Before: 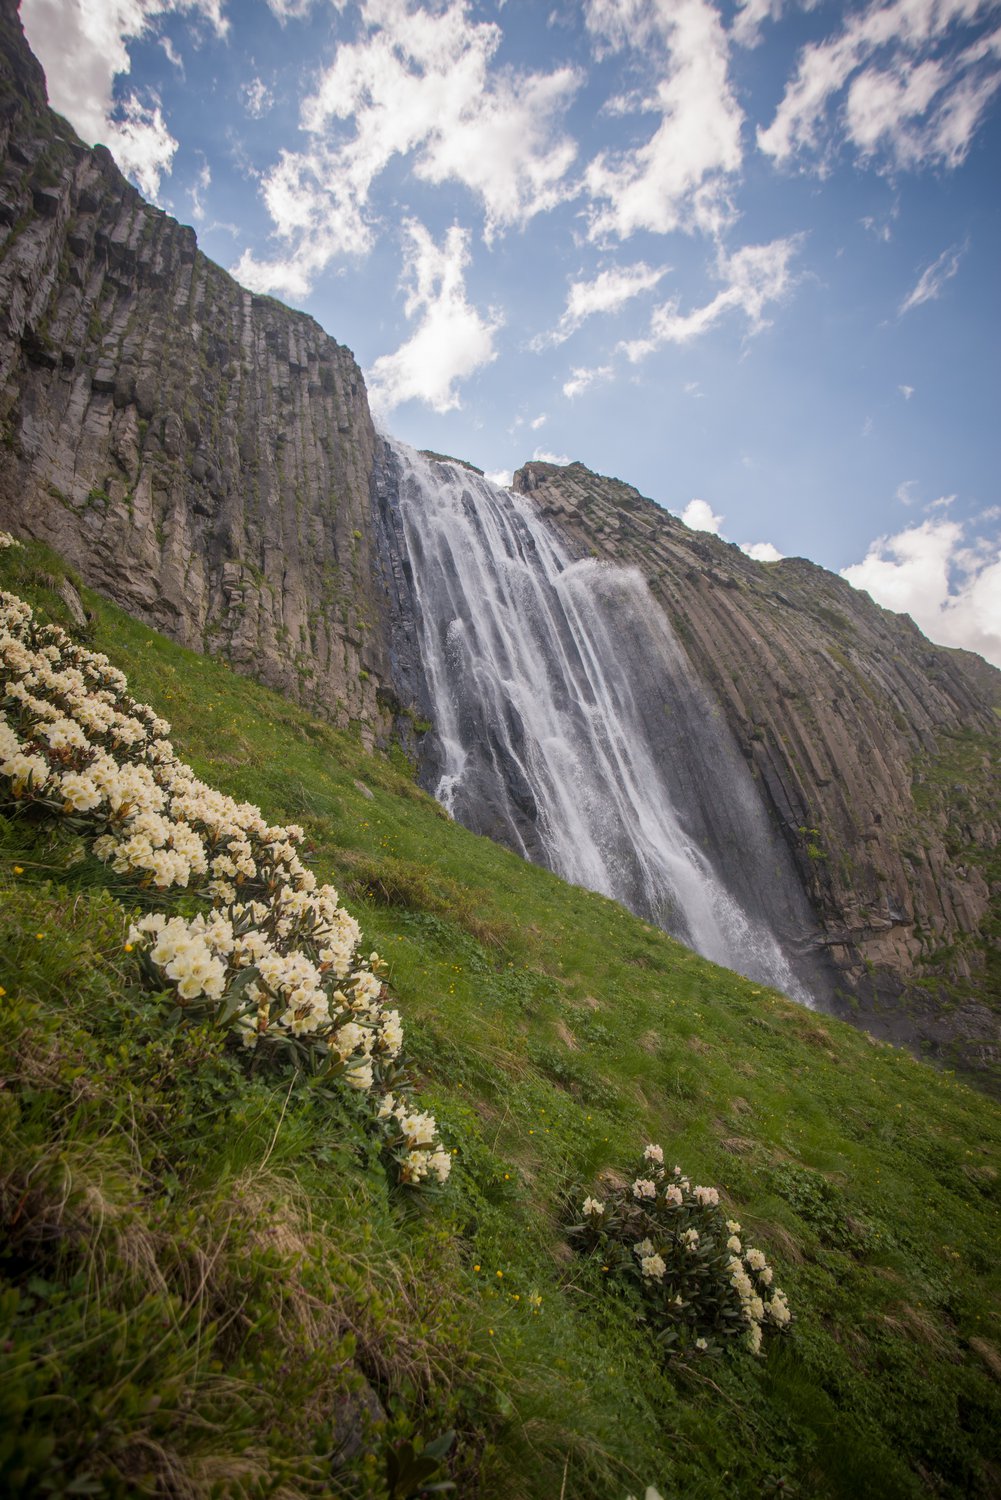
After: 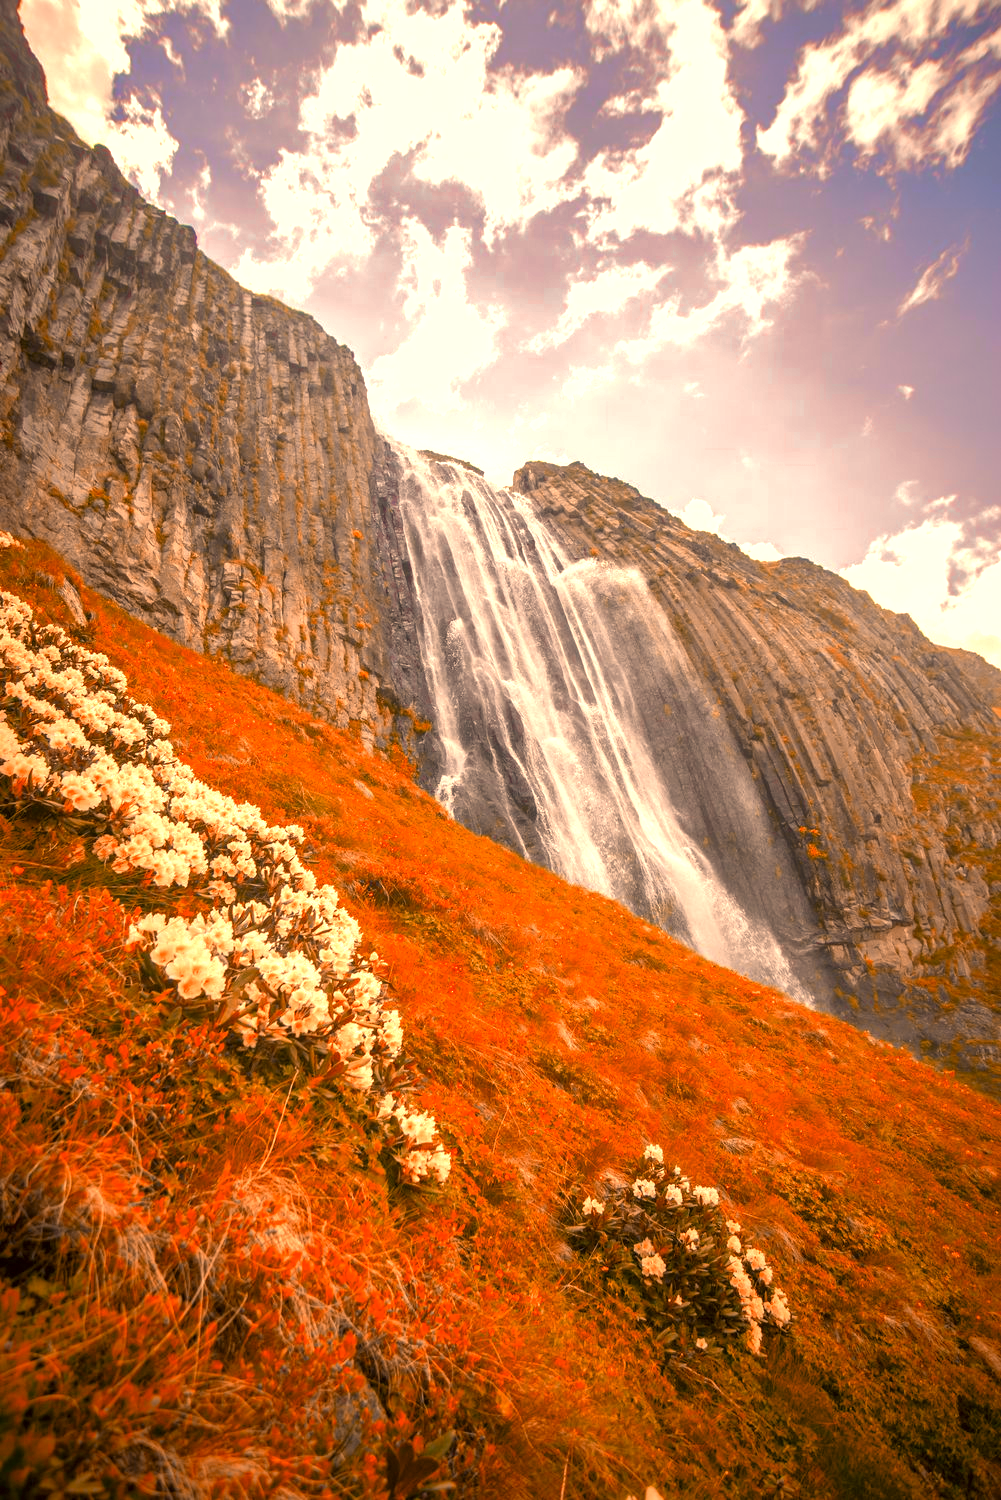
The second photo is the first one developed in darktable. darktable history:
color balance rgb: shadows lift › chroma 2.05%, shadows lift › hue 246.98°, highlights gain › chroma 2.057%, highlights gain › hue 72.92°, perceptual saturation grading › global saturation 10.626%, global vibrance 20%
color zones: curves: ch0 [(0.009, 0.528) (0.136, 0.6) (0.255, 0.586) (0.39, 0.528) (0.522, 0.584) (0.686, 0.736) (0.849, 0.561)]; ch1 [(0.045, 0.781) (0.14, 0.416) (0.257, 0.695) (0.442, 0.032) (0.738, 0.338) (0.818, 0.632) (0.891, 0.741) (1, 0.704)]; ch2 [(0, 0.667) (0.141, 0.52) (0.26, 0.37) (0.474, 0.432) (0.743, 0.286)]
exposure: black level correction 0, exposure 0.691 EV, compensate exposure bias true, compensate highlight preservation false
color correction: highlights a* 18.43, highlights b* 35.54, shadows a* 1.54, shadows b* 6.41, saturation 1.04
shadows and highlights: on, module defaults
